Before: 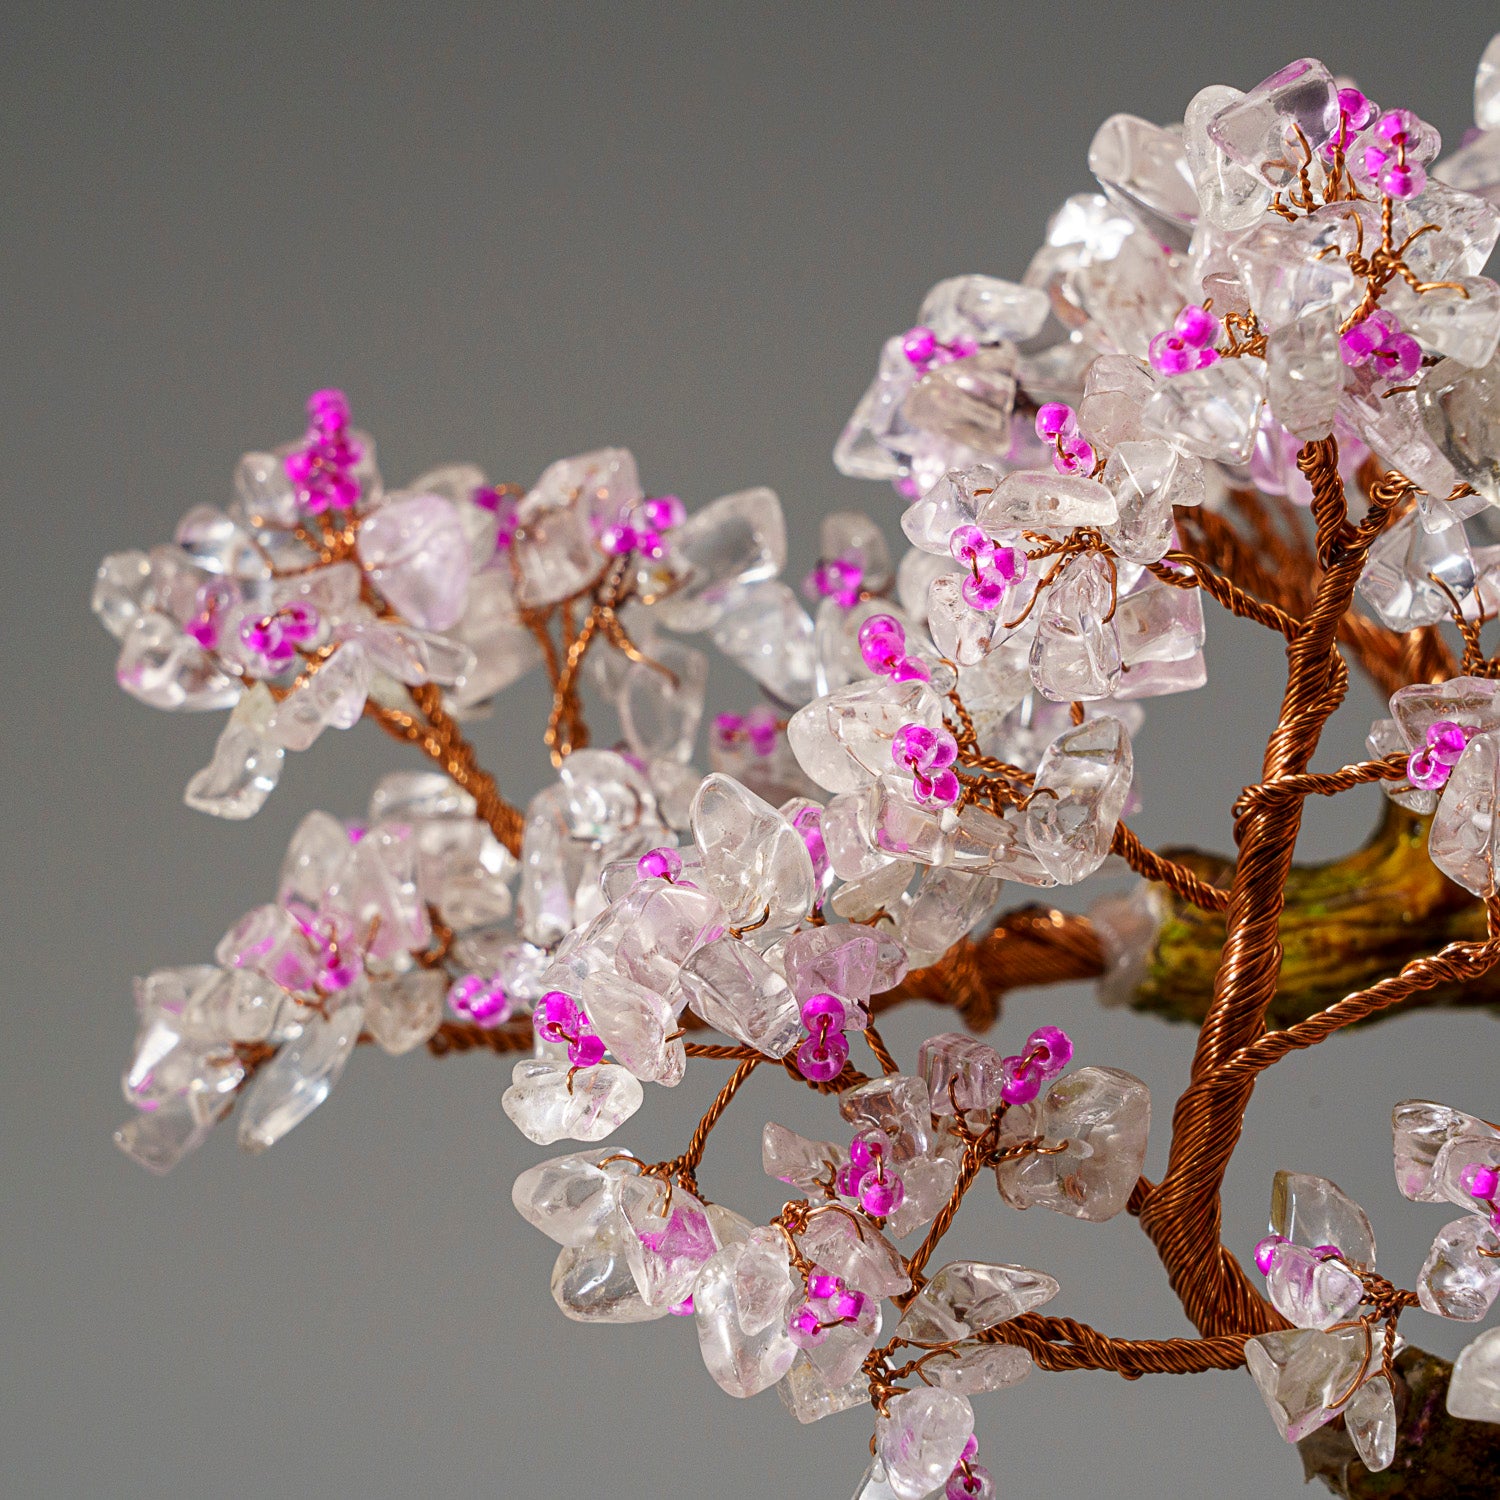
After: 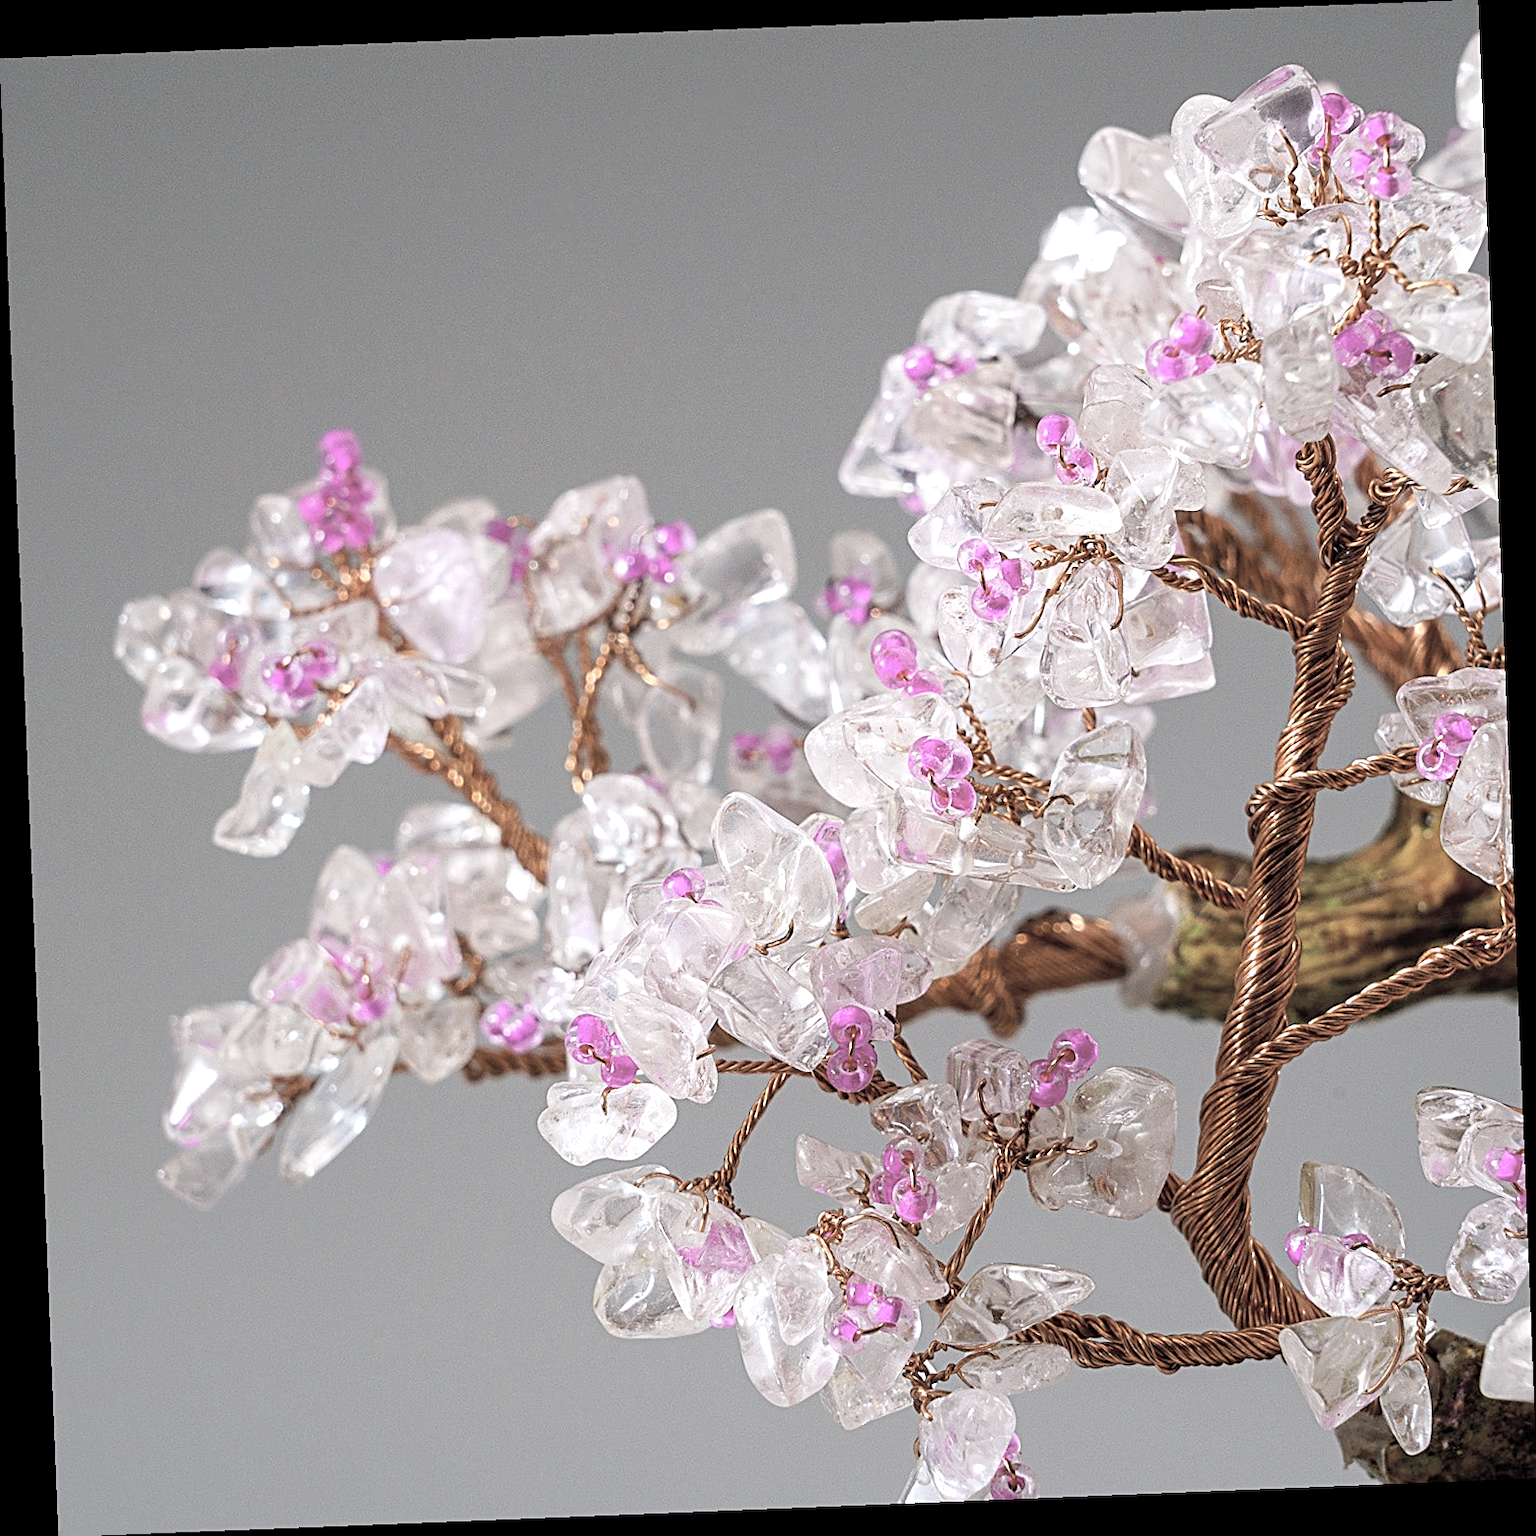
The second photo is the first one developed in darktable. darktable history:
contrast brightness saturation: brightness 0.18, saturation -0.5
sharpen: on, module defaults
exposure: exposure 0.367 EV, compensate highlight preservation false
rotate and perspective: rotation -2.29°, automatic cropping off
white balance: red 0.984, blue 1.059
